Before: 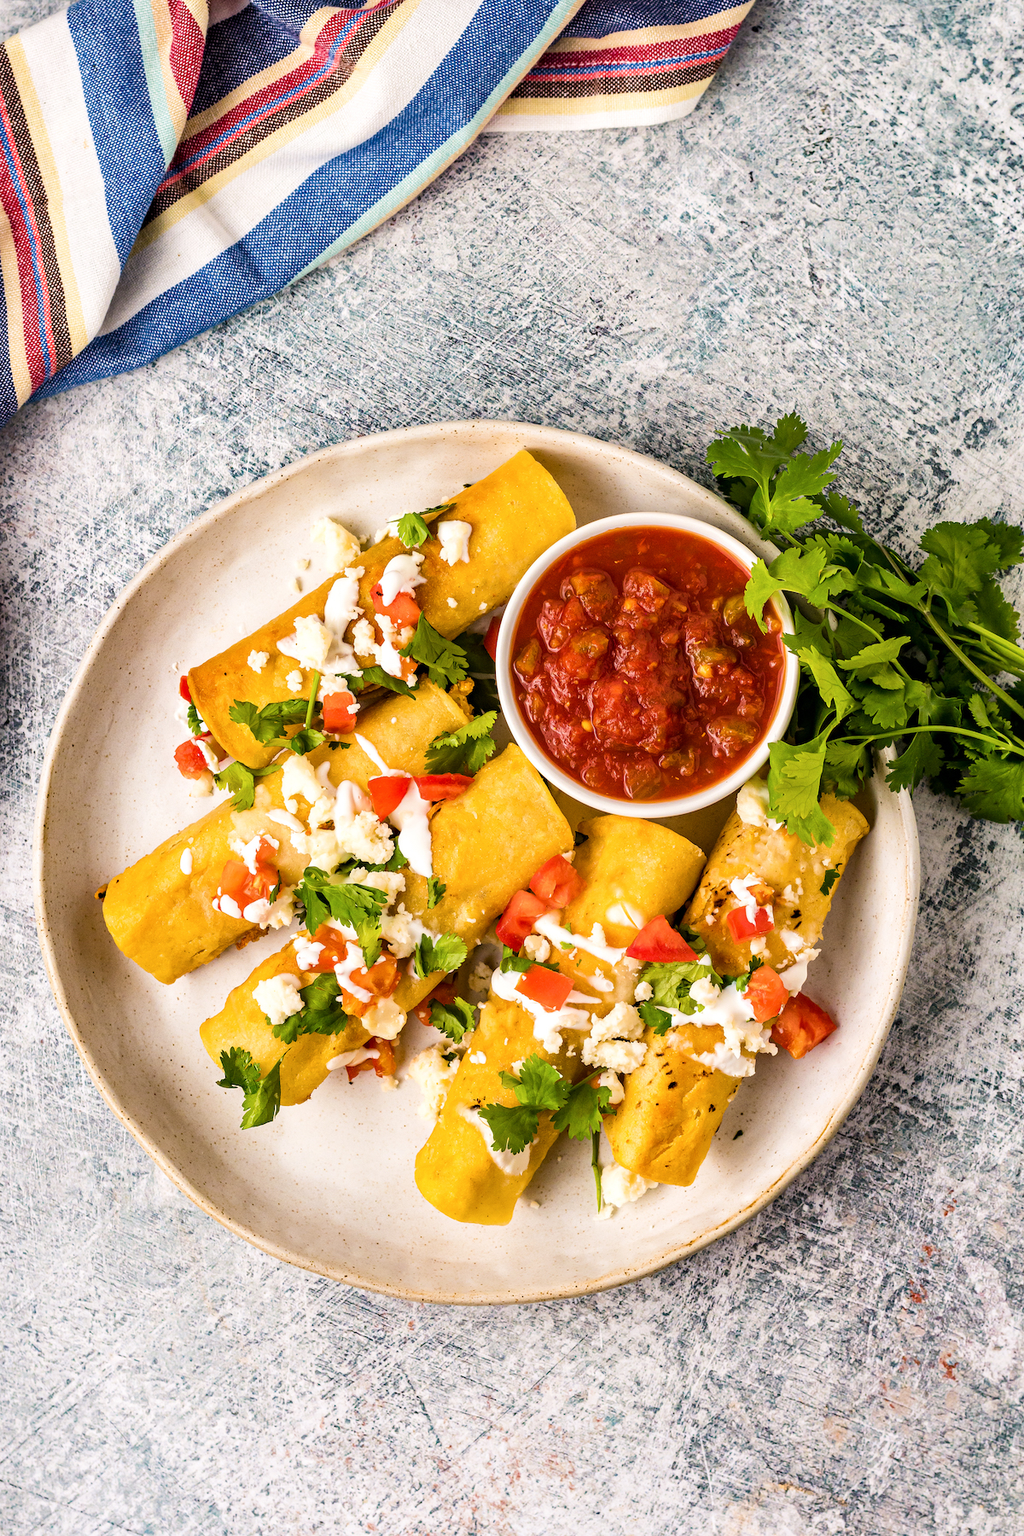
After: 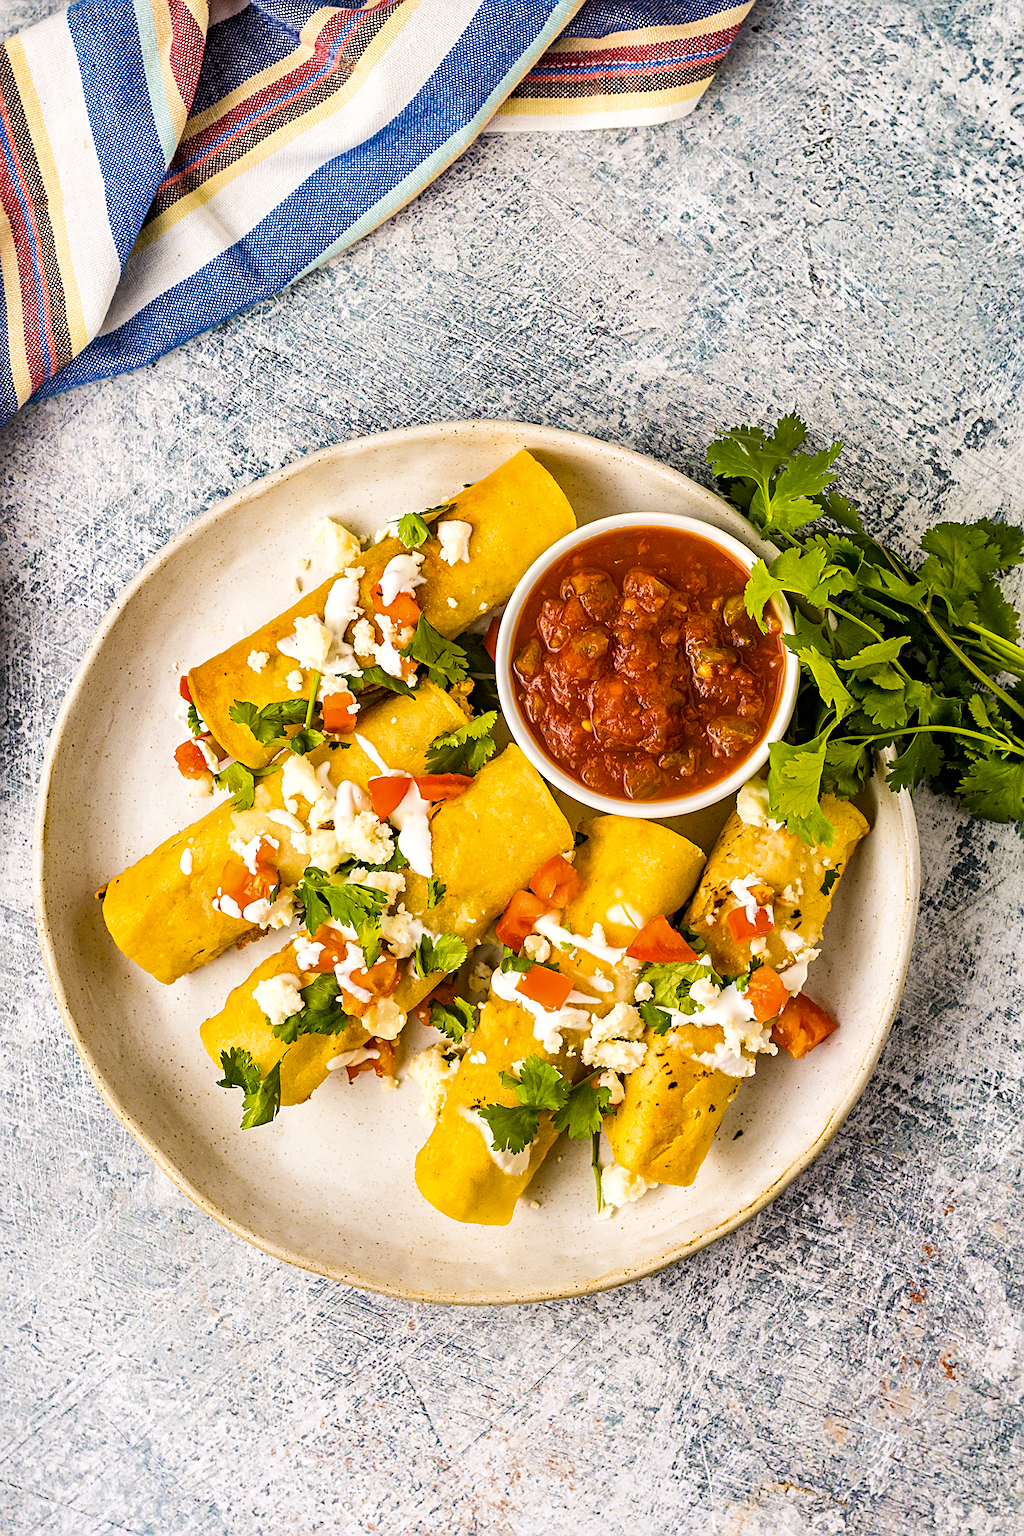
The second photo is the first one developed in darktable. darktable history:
sharpen: on, module defaults
white balance: emerald 1
color contrast: green-magenta contrast 0.85, blue-yellow contrast 1.25, unbound 0
